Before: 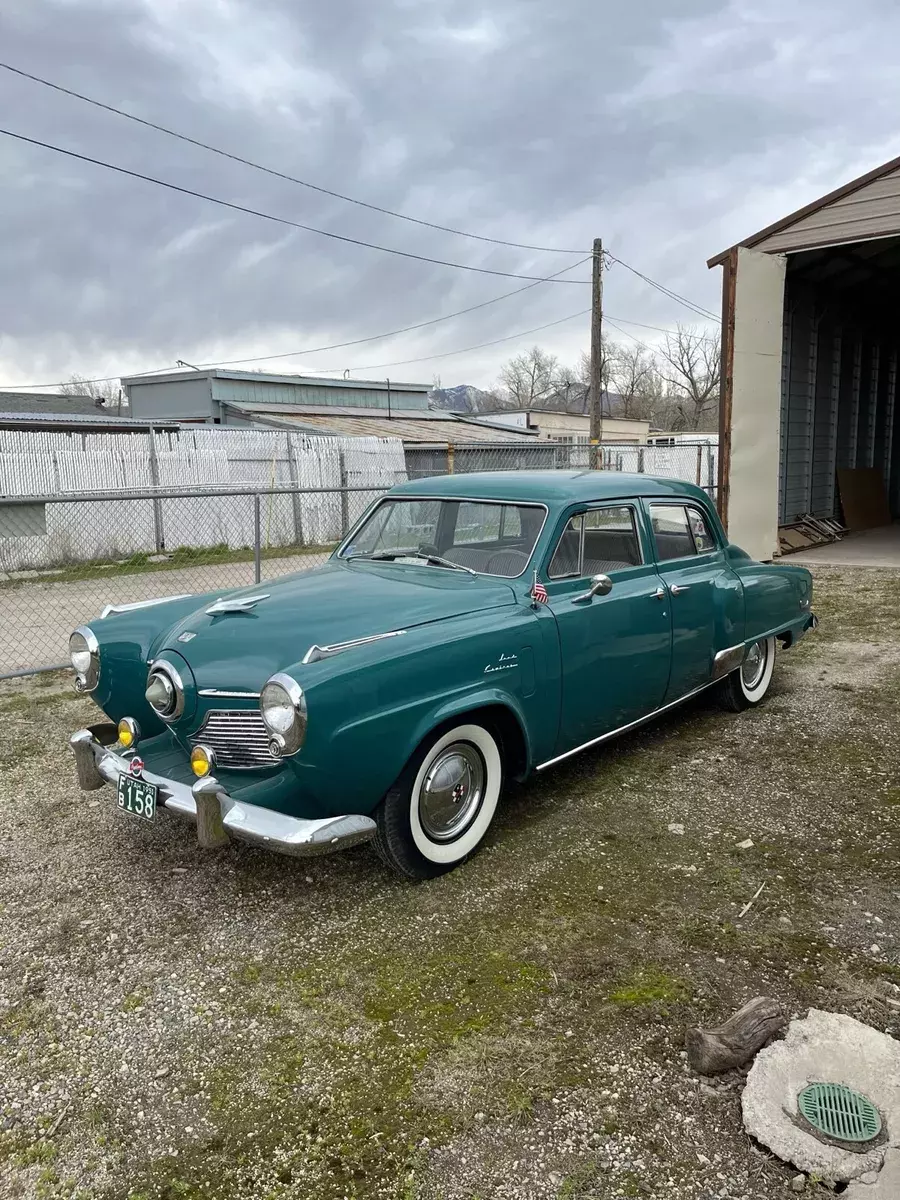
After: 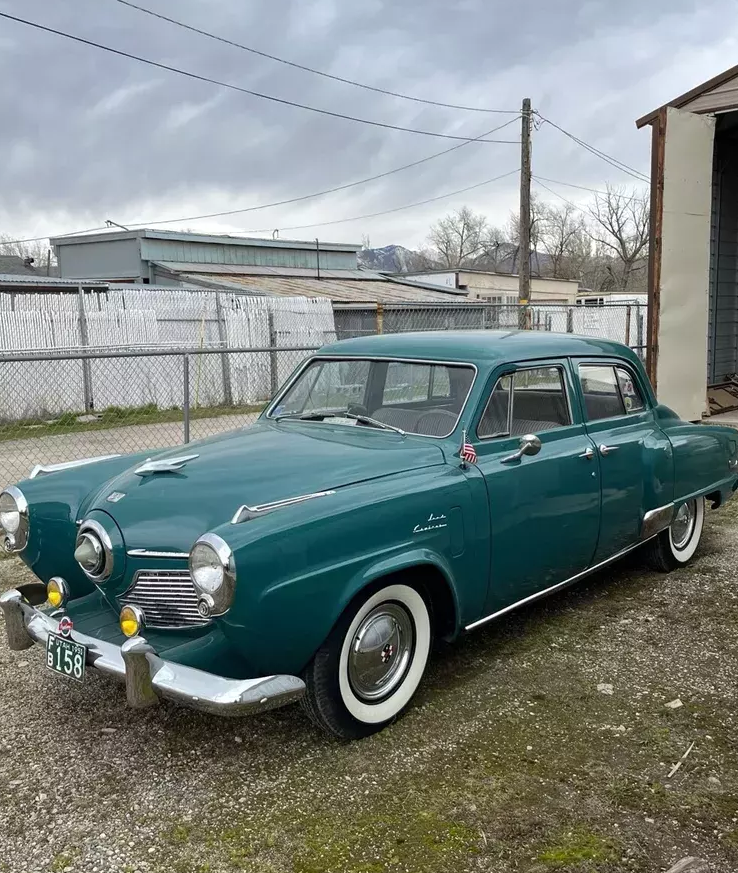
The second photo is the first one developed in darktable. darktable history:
crop: left 7.931%, top 11.742%, right 9.993%, bottom 15.425%
tone equalizer: mask exposure compensation -0.499 EV
